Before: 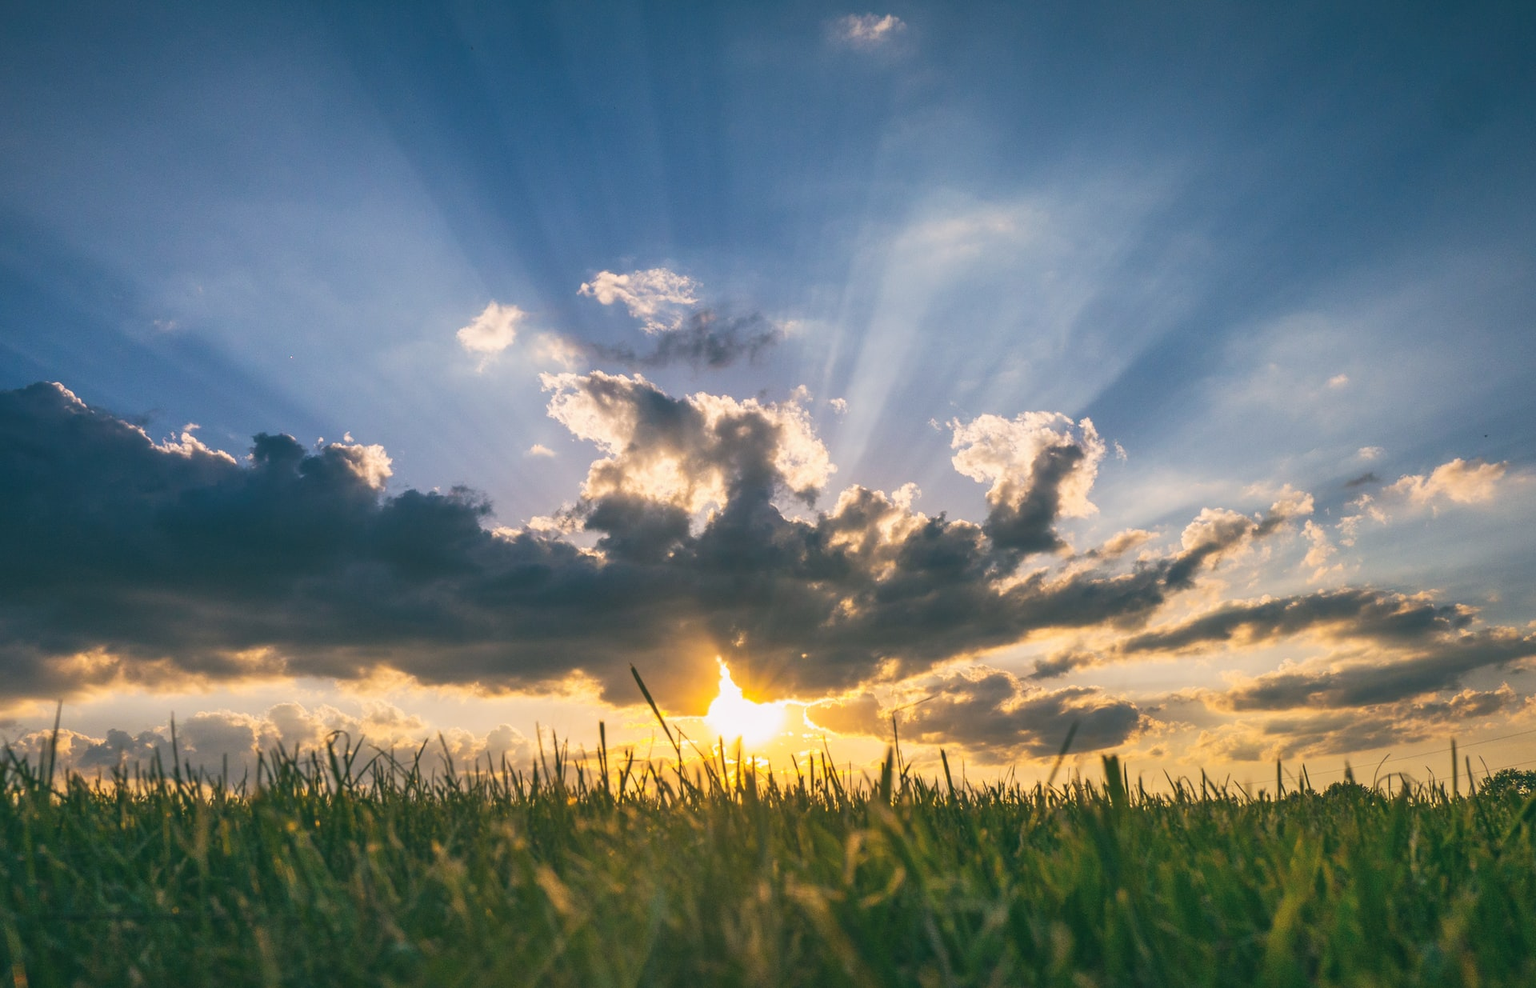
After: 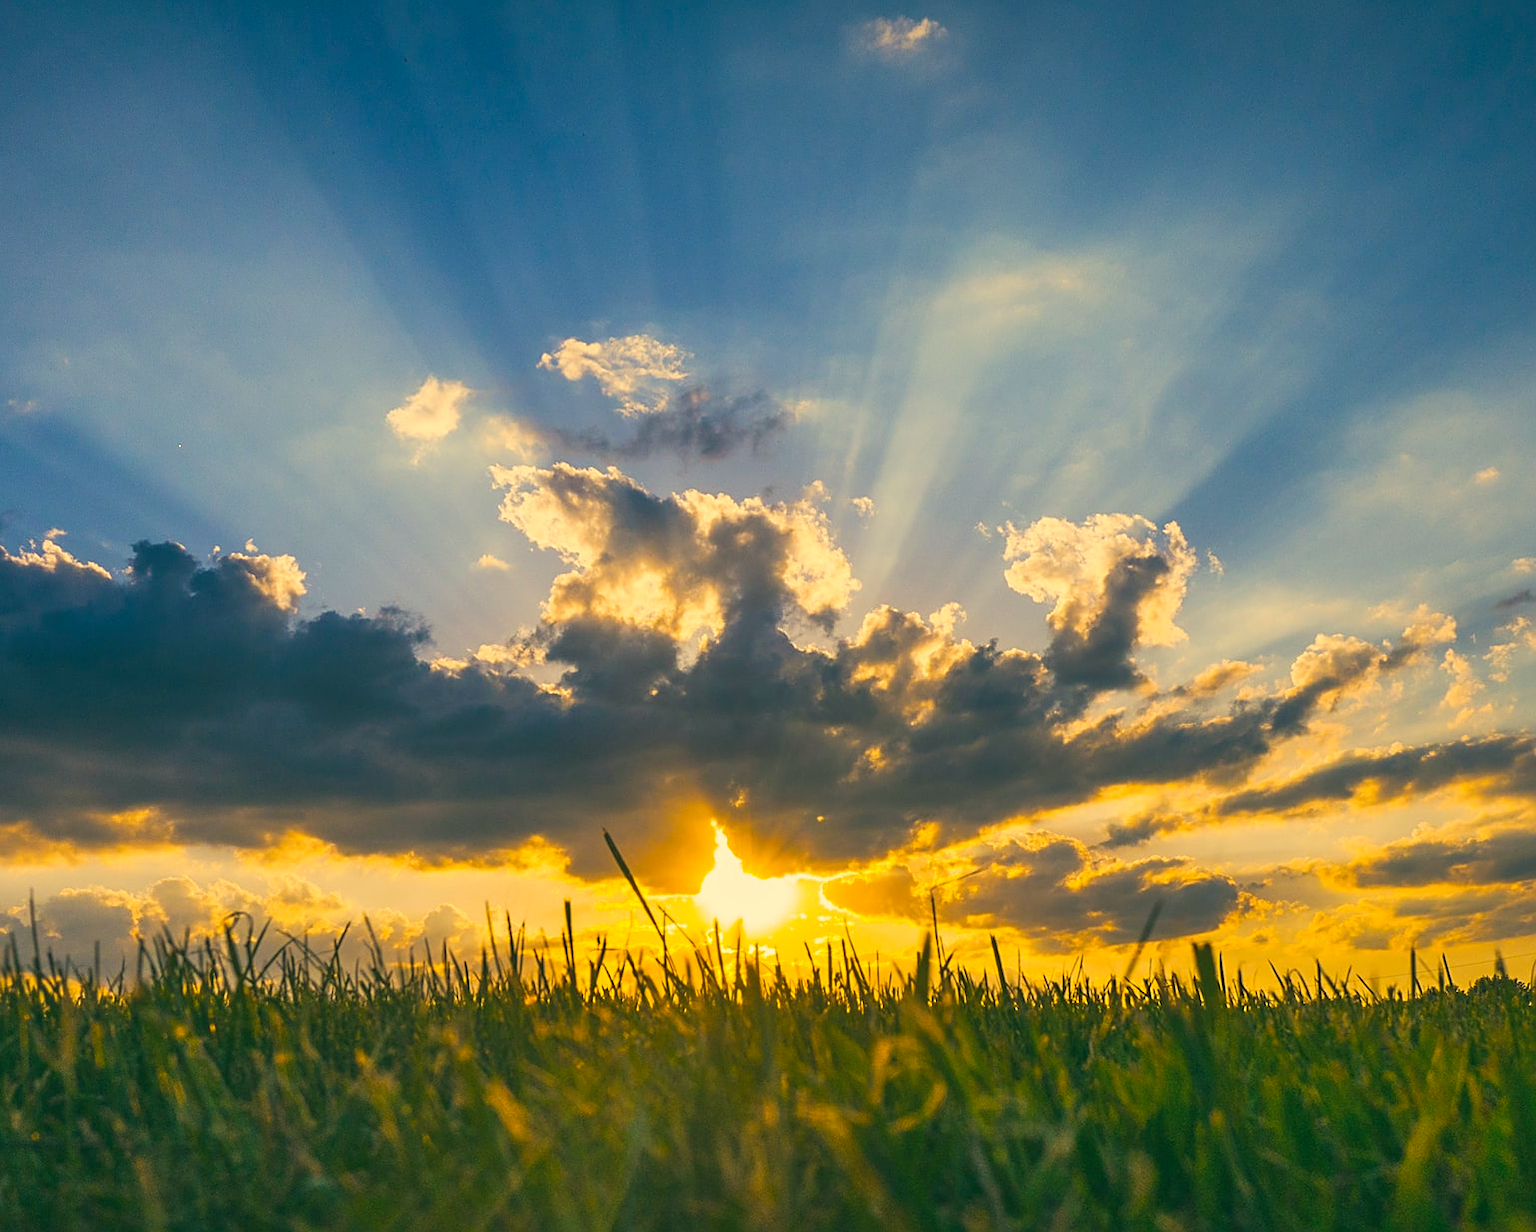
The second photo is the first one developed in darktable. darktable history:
crop and rotate: left 9.616%, right 10.23%
sharpen: on, module defaults
color balance rgb: power › hue 330.09°, highlights gain › chroma 7.898%, highlights gain › hue 84.52°, perceptual saturation grading › global saturation 31.118%
